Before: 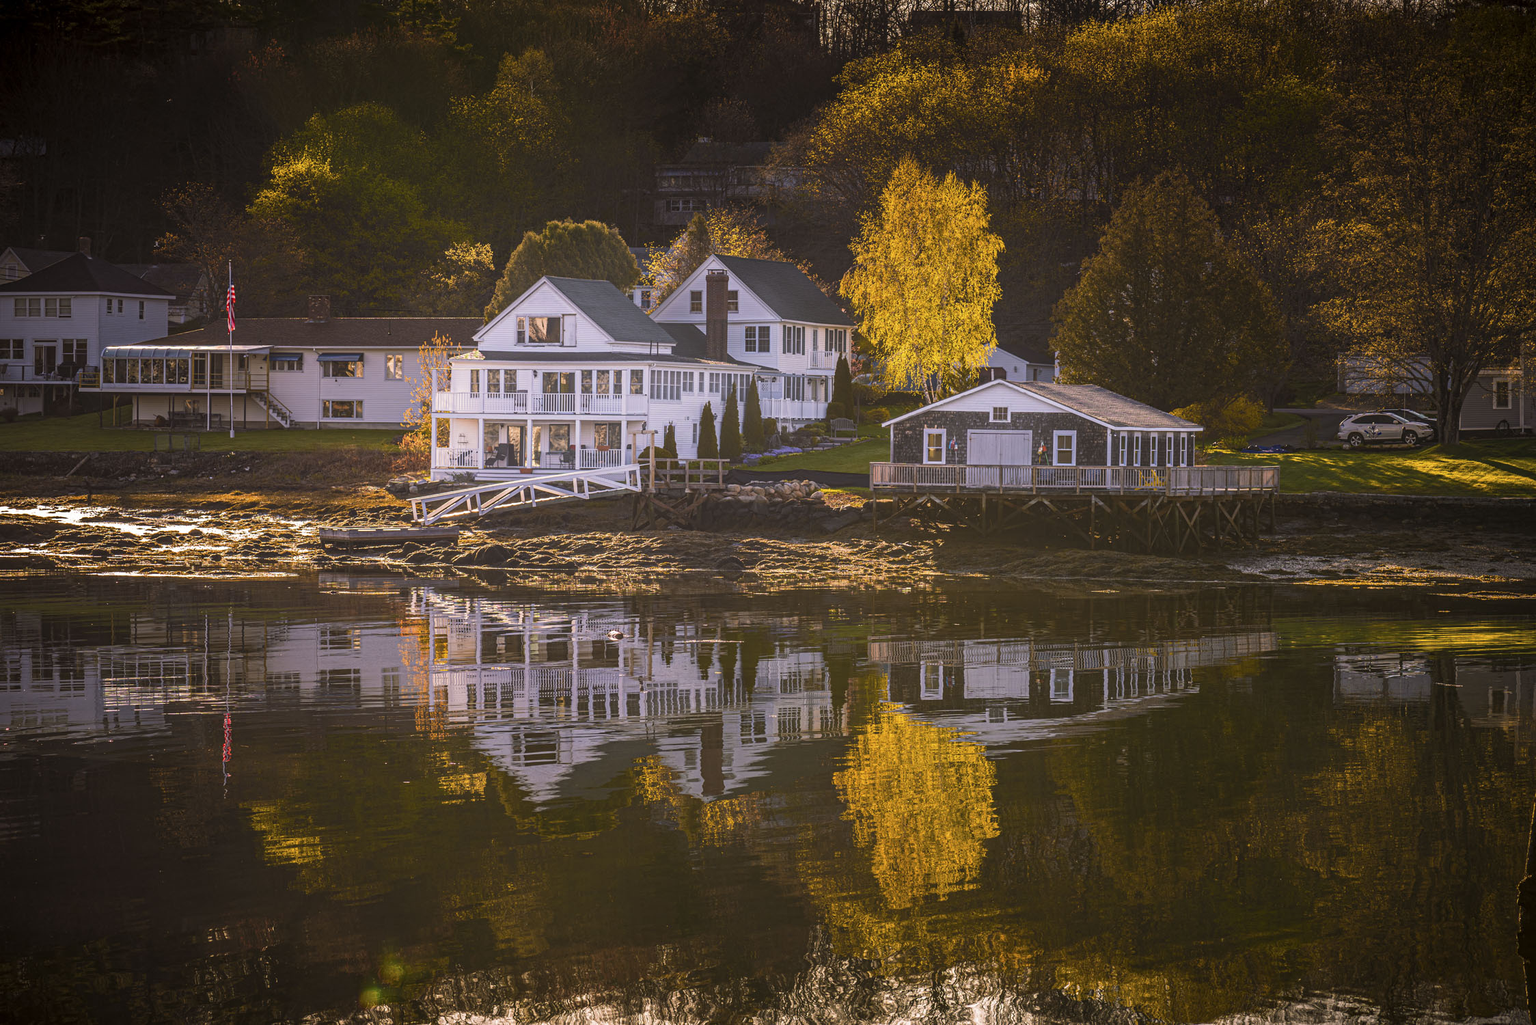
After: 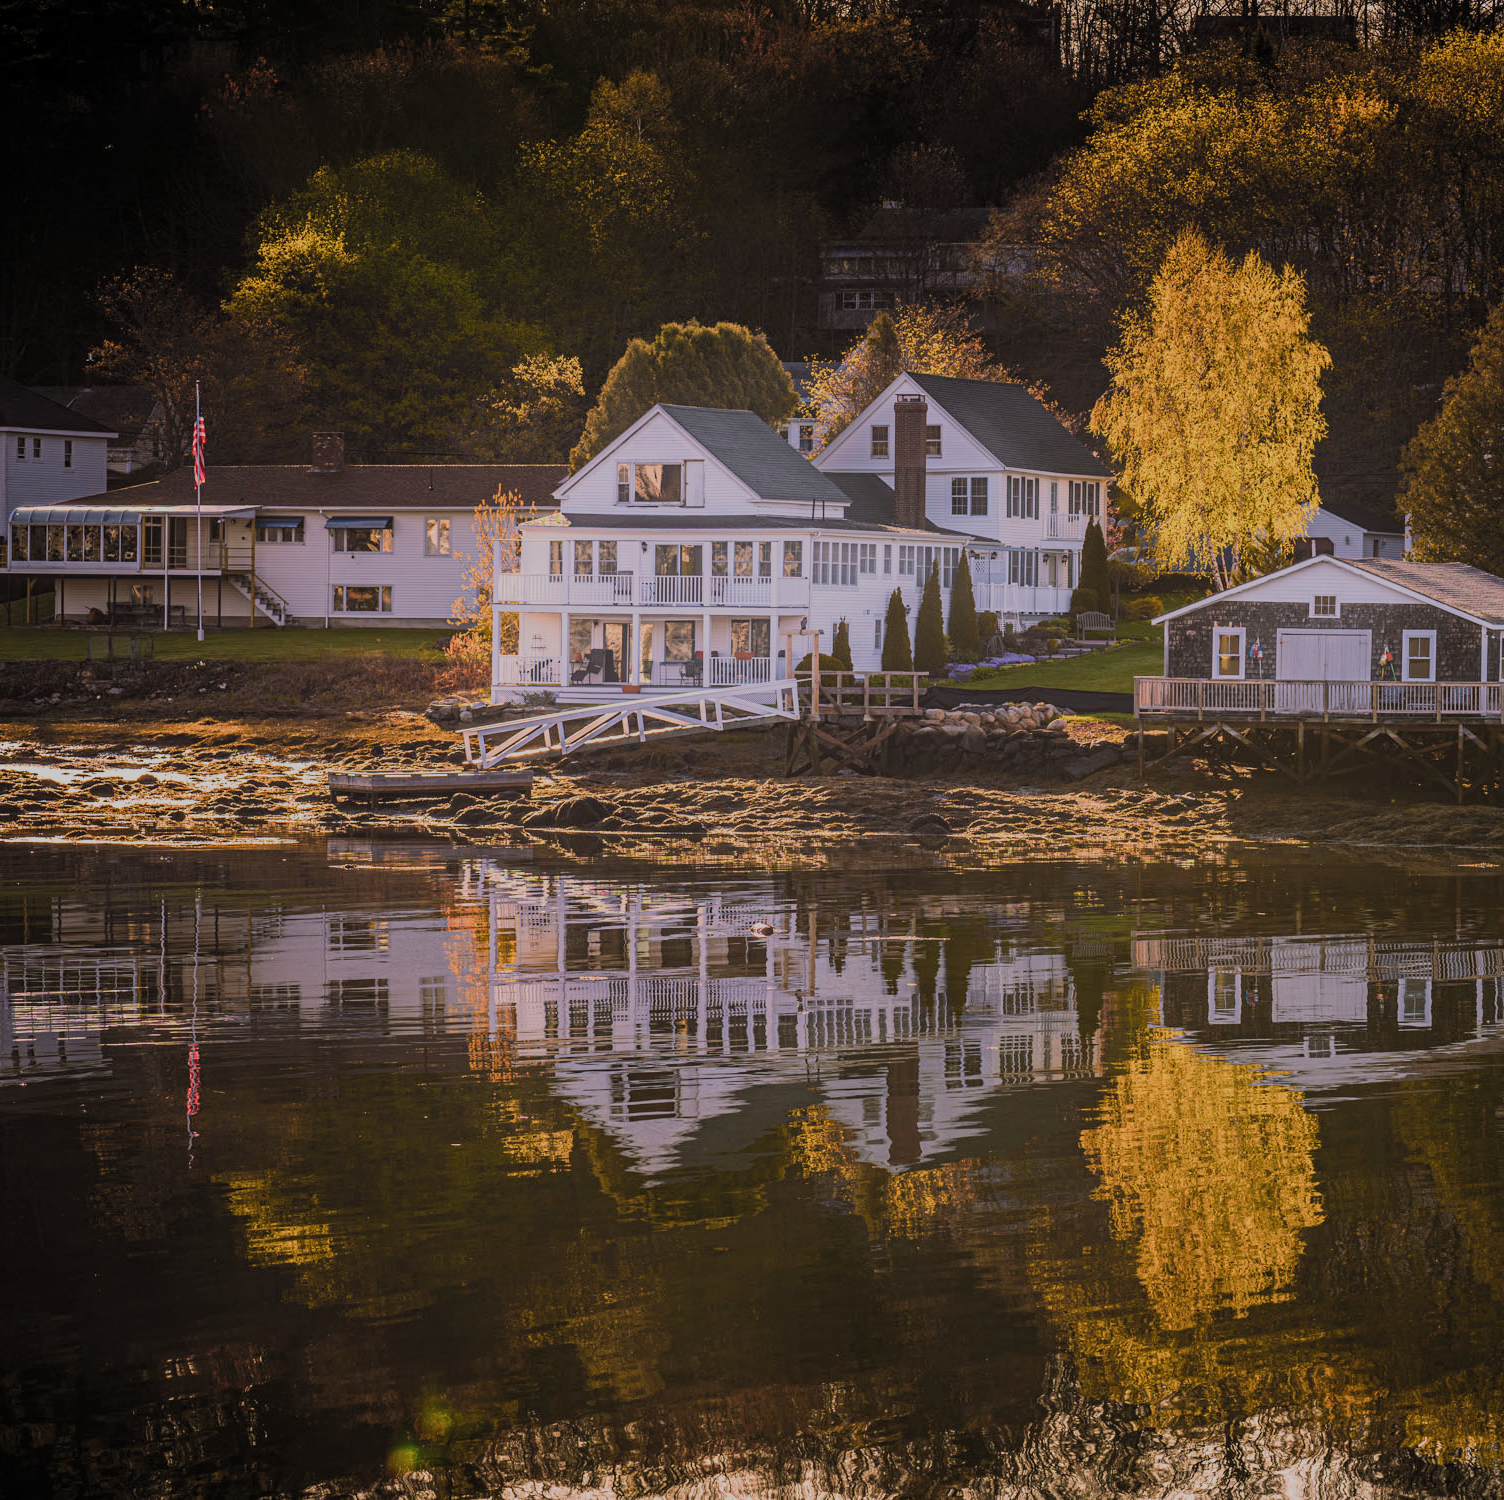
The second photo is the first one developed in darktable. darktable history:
filmic rgb: black relative exposure -7.2 EV, white relative exposure 5.35 EV, hardness 3.03, color science v5 (2021), contrast in shadows safe, contrast in highlights safe
crop and rotate: left 6.203%, right 26.862%
